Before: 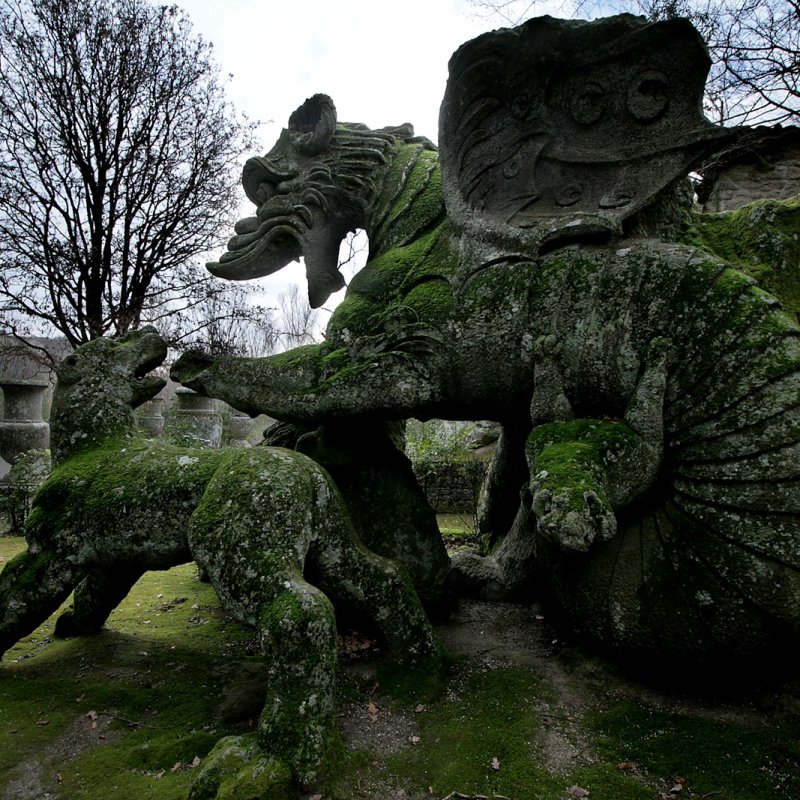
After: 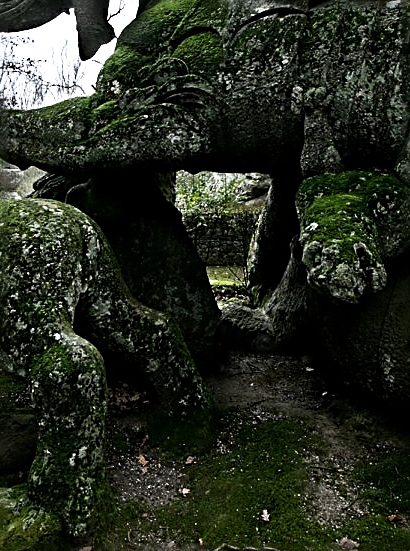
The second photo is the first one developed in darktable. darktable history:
crop and rotate: left 28.836%, top 31.074%, right 19.828%
sharpen: radius 3.012, amount 0.771
tone equalizer: -8 EV -0.771 EV, -7 EV -0.725 EV, -6 EV -0.627 EV, -5 EV -0.37 EV, -3 EV 0.391 EV, -2 EV 0.6 EV, -1 EV 0.681 EV, +0 EV 0.732 EV, edges refinement/feathering 500, mask exposure compensation -1.57 EV, preserve details no
base curve: curves: ch0 [(0, 0) (0.666, 0.806) (1, 1)], preserve colors none
